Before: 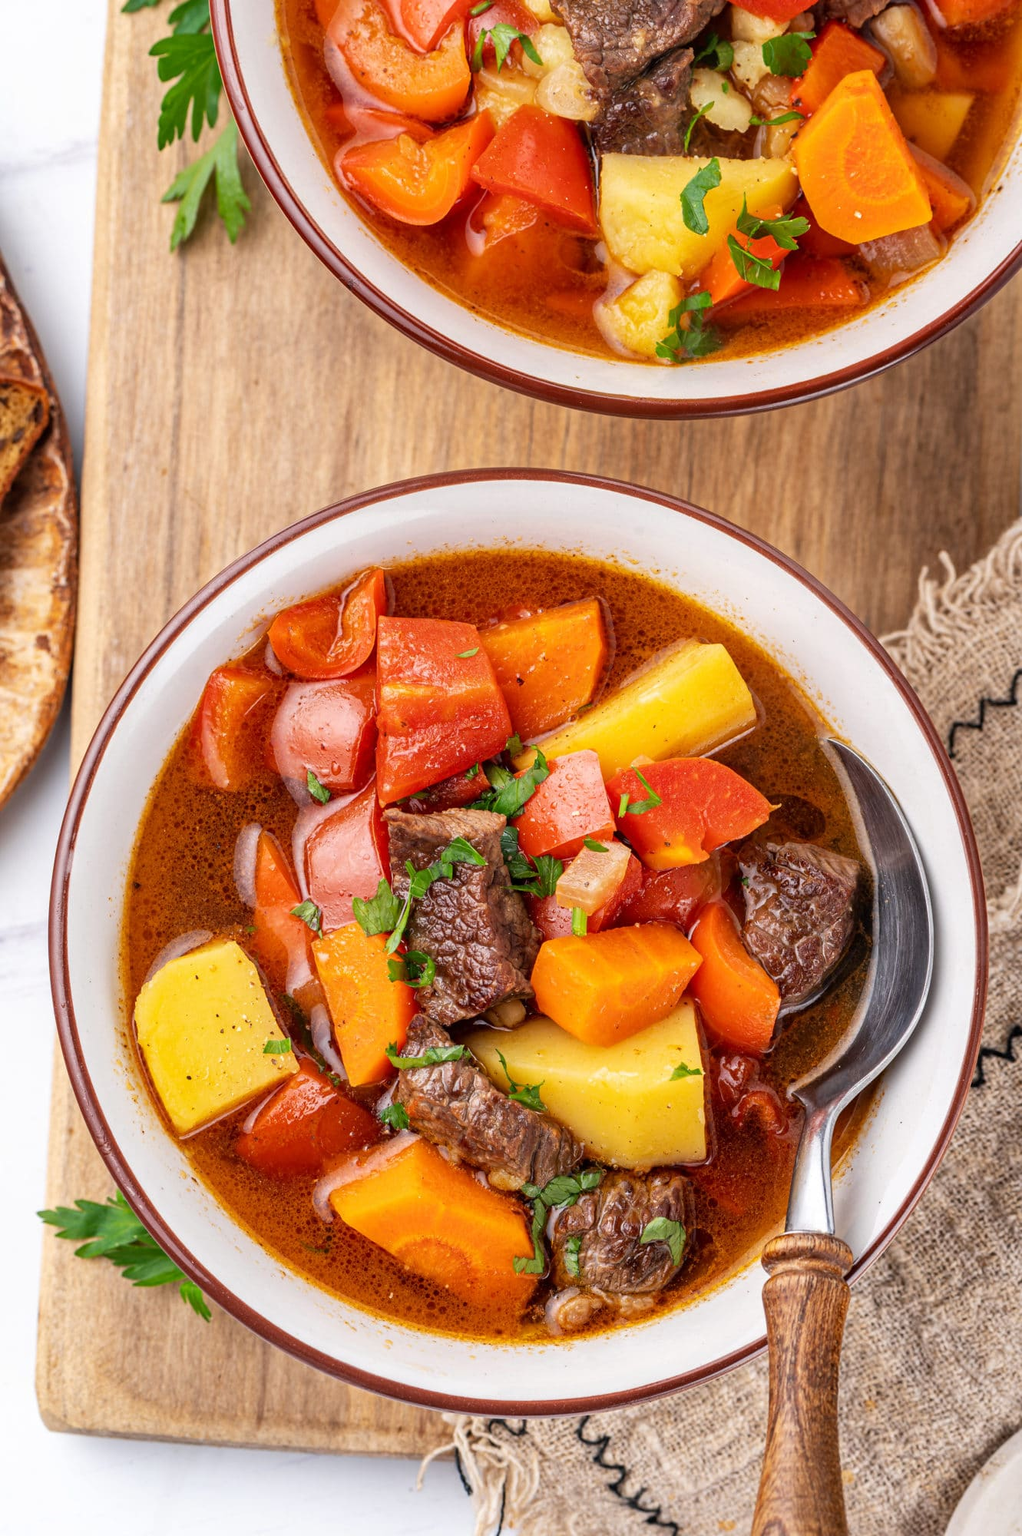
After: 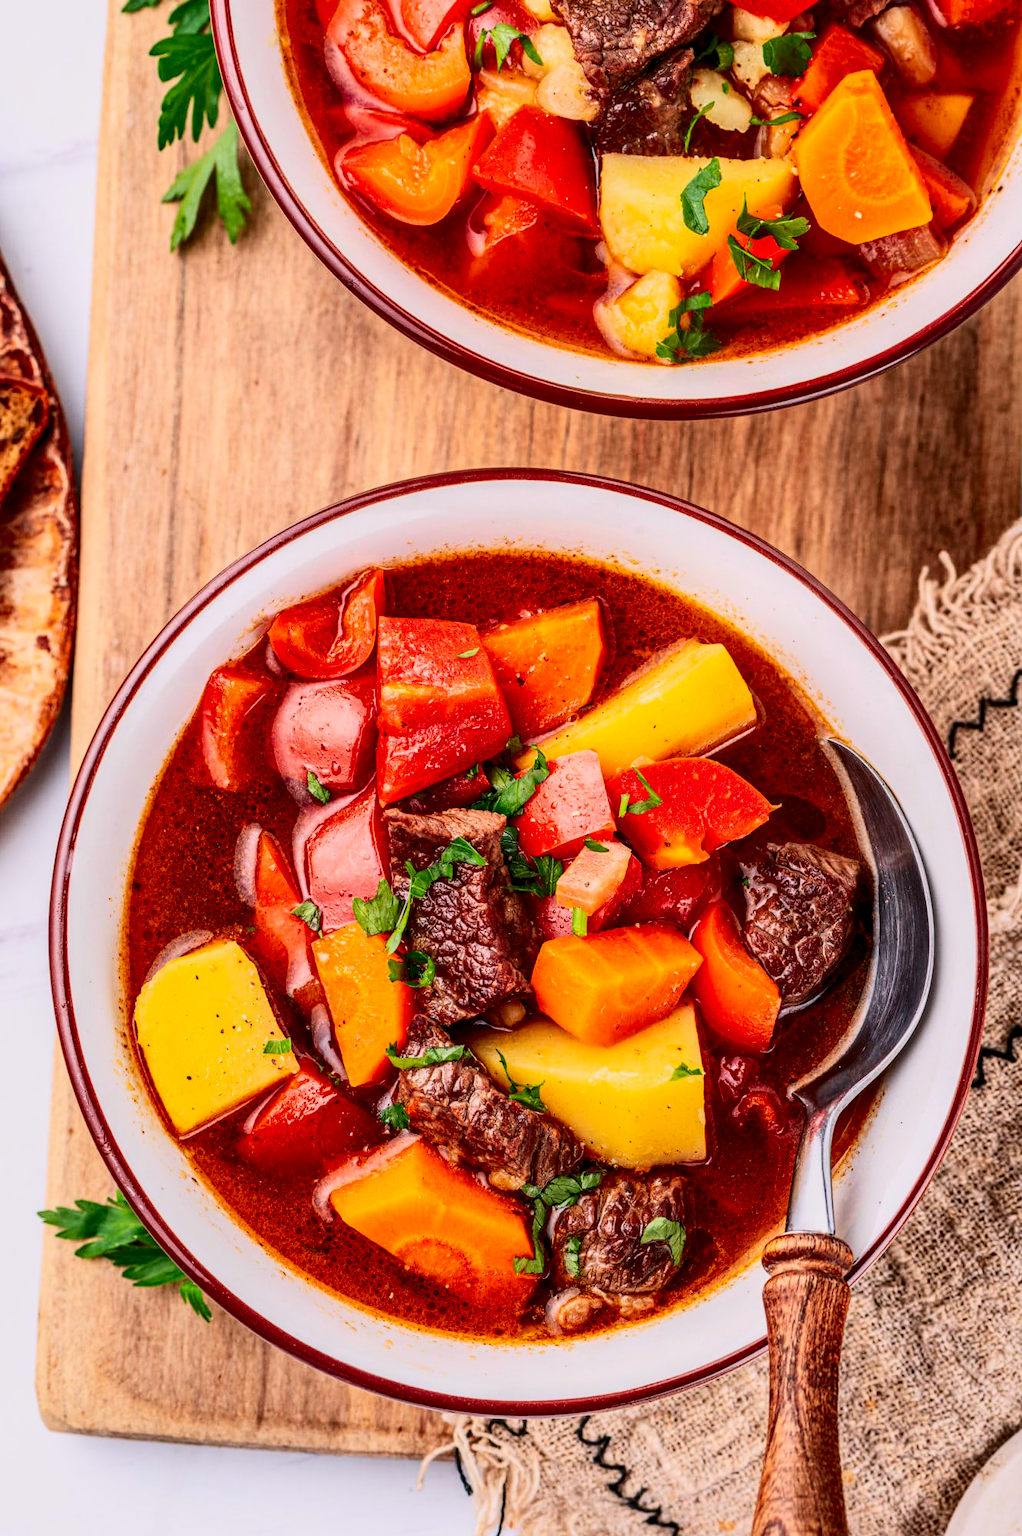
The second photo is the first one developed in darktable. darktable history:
white balance: red 1.009, blue 1.027
tone curve: curves: ch0 [(0, 0) (0.091, 0.074) (0.184, 0.168) (0.491, 0.519) (0.748, 0.765) (1, 0.919)]; ch1 [(0, 0) (0.179, 0.173) (0.322, 0.32) (0.424, 0.424) (0.502, 0.504) (0.56, 0.578) (0.631, 0.667) (0.777, 0.806) (1, 1)]; ch2 [(0, 0) (0.434, 0.447) (0.483, 0.487) (0.547, 0.564) (0.676, 0.673) (1, 1)], color space Lab, independent channels, preserve colors none
contrast brightness saturation: contrast 0.19, brightness -0.11, saturation 0.21
local contrast: detail 130%
